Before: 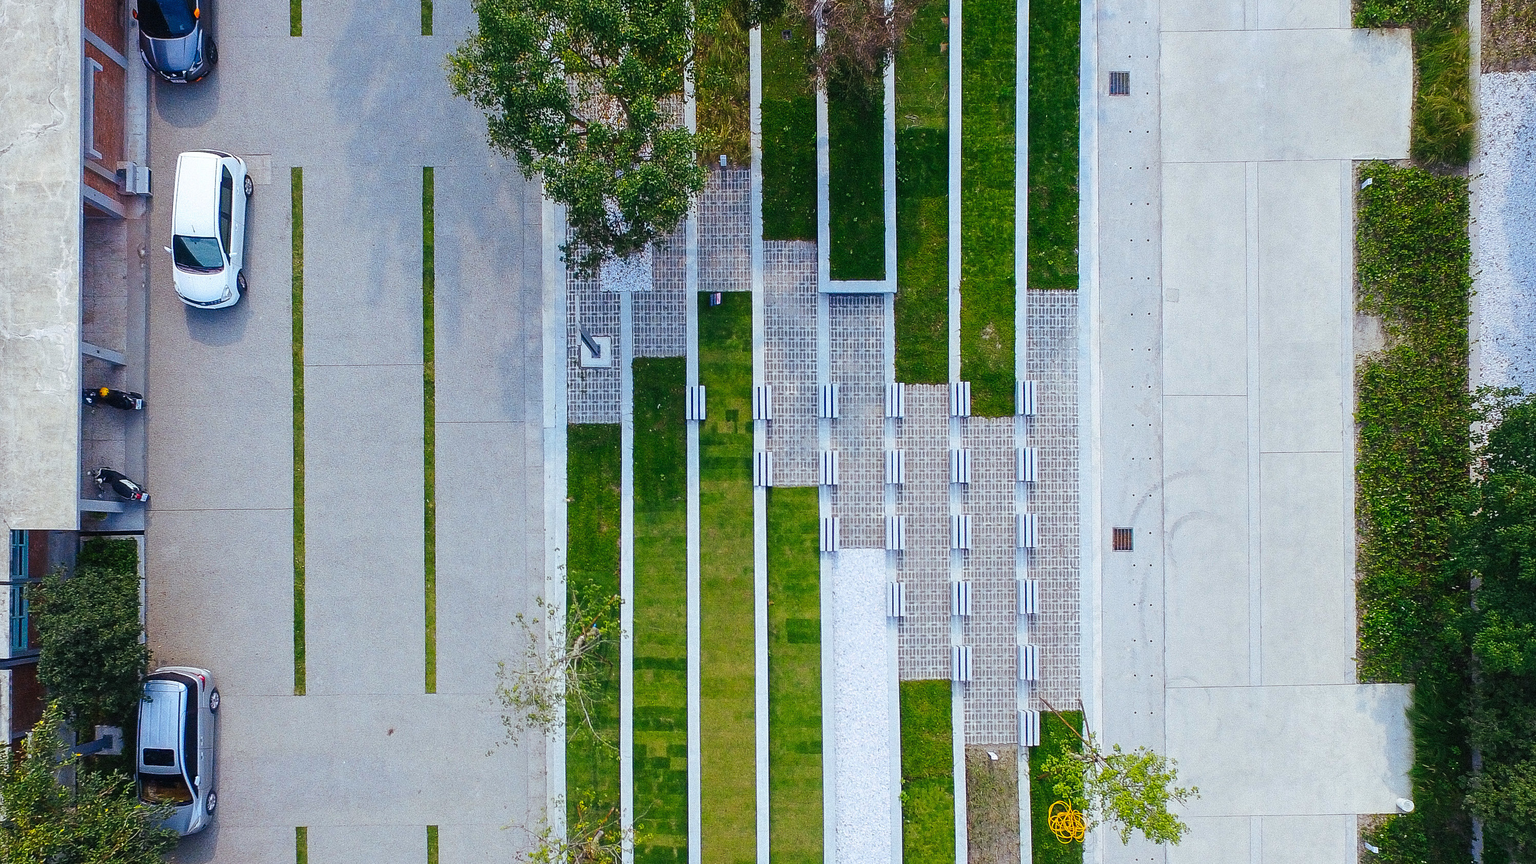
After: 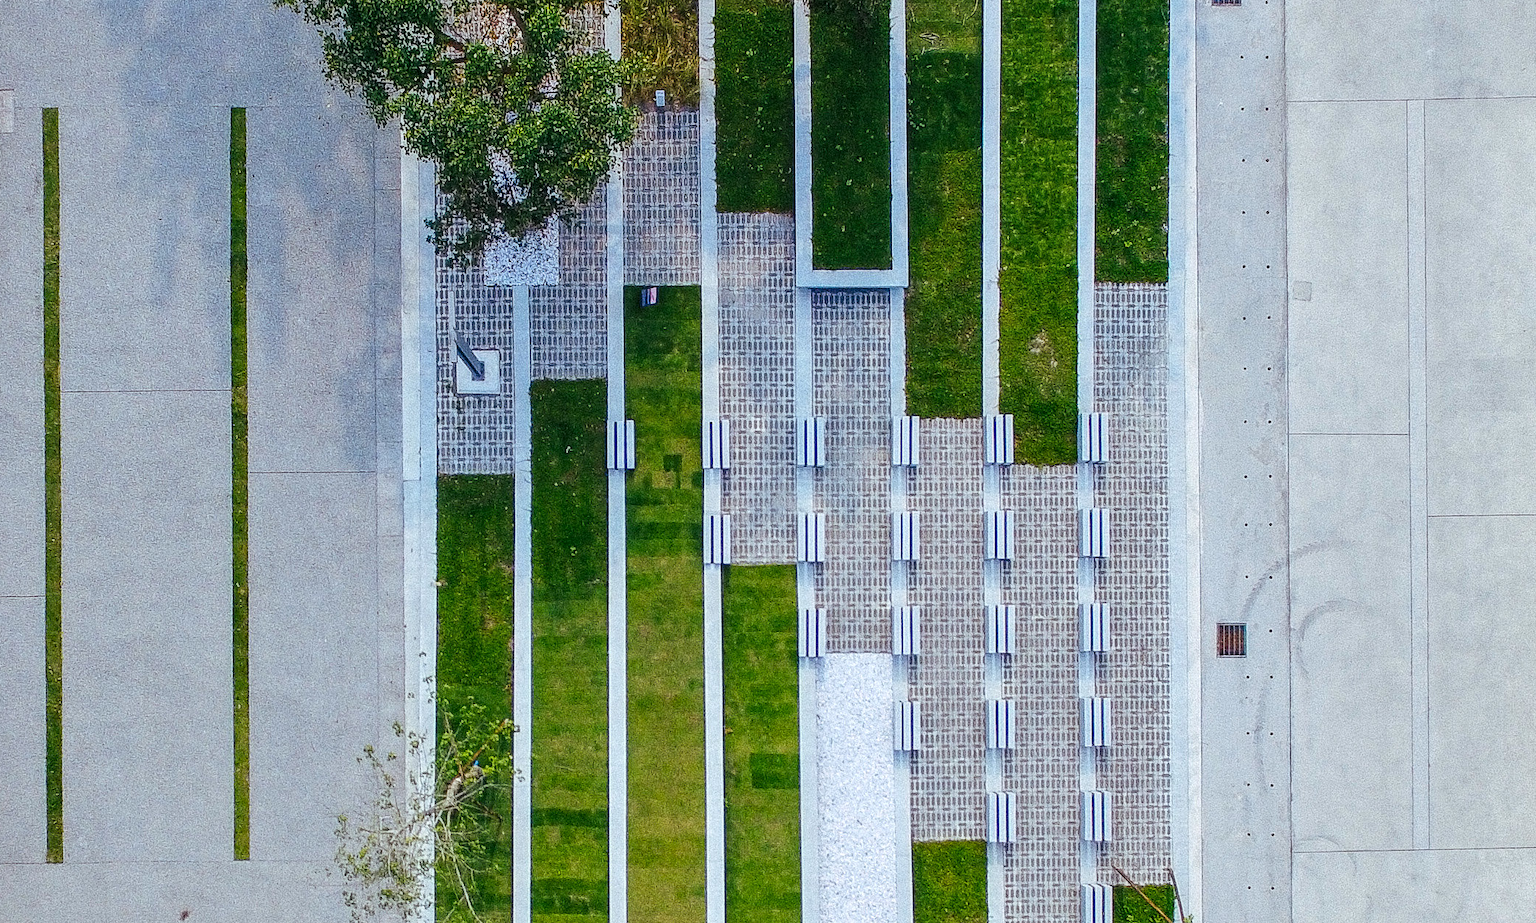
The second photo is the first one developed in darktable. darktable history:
crop and rotate: left 17.046%, top 10.659%, right 12.989%, bottom 14.553%
shadows and highlights: shadows 29.32, highlights -29.32, low approximation 0.01, soften with gaussian
local contrast: on, module defaults
